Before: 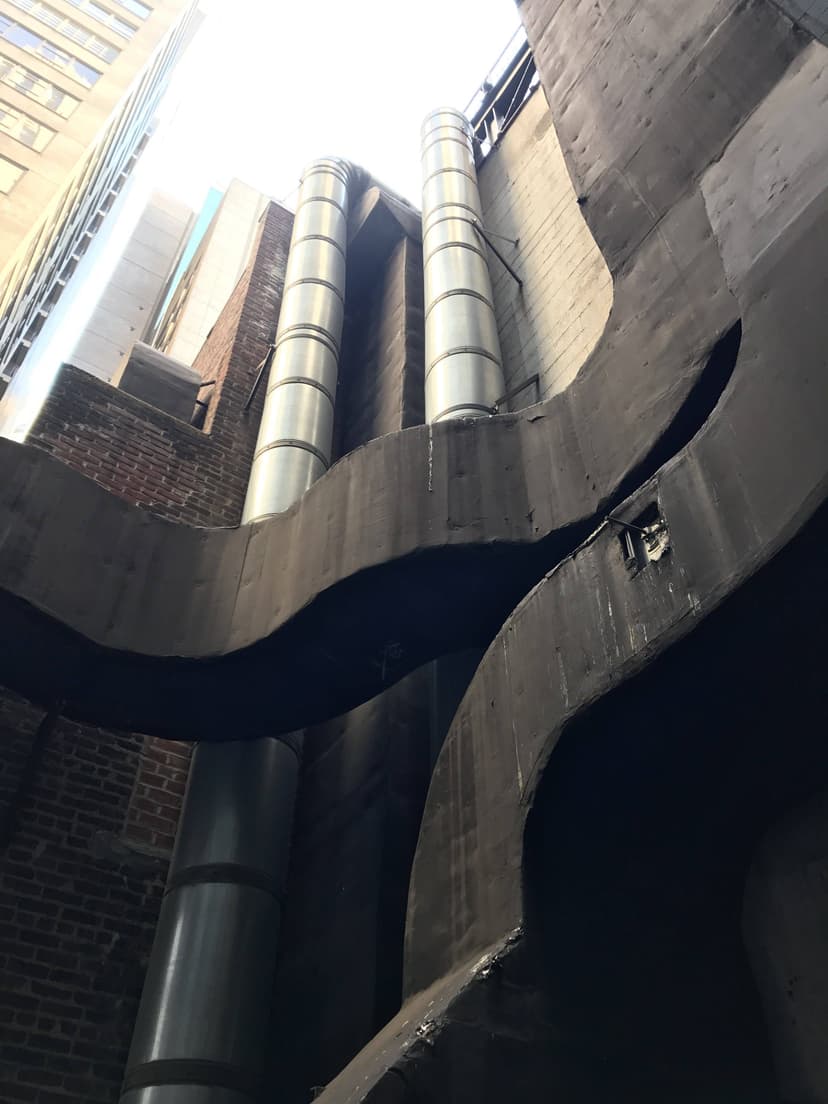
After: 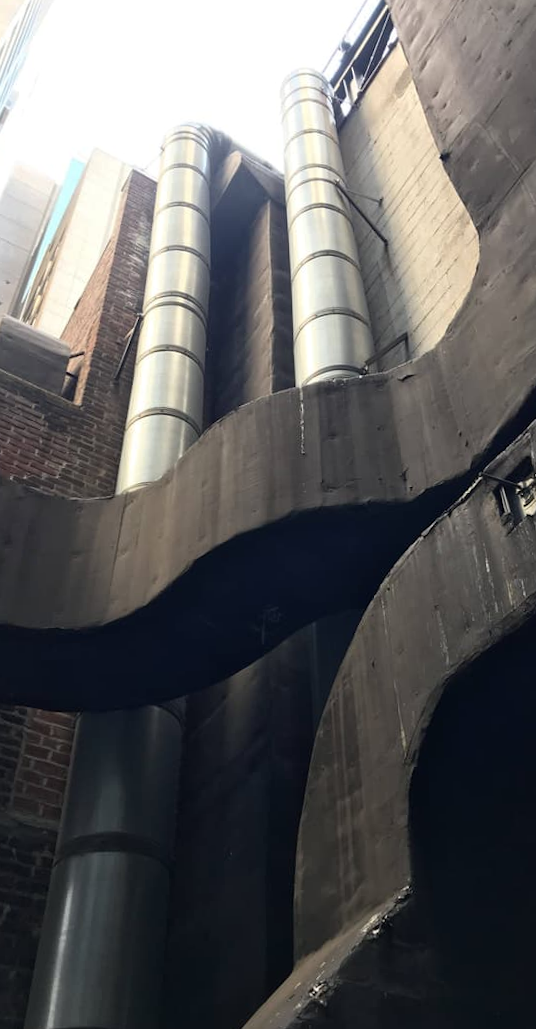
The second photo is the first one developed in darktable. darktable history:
crop and rotate: left 14.385%, right 18.948%
rotate and perspective: rotation -2.12°, lens shift (vertical) 0.009, lens shift (horizontal) -0.008, automatic cropping original format, crop left 0.036, crop right 0.964, crop top 0.05, crop bottom 0.959
